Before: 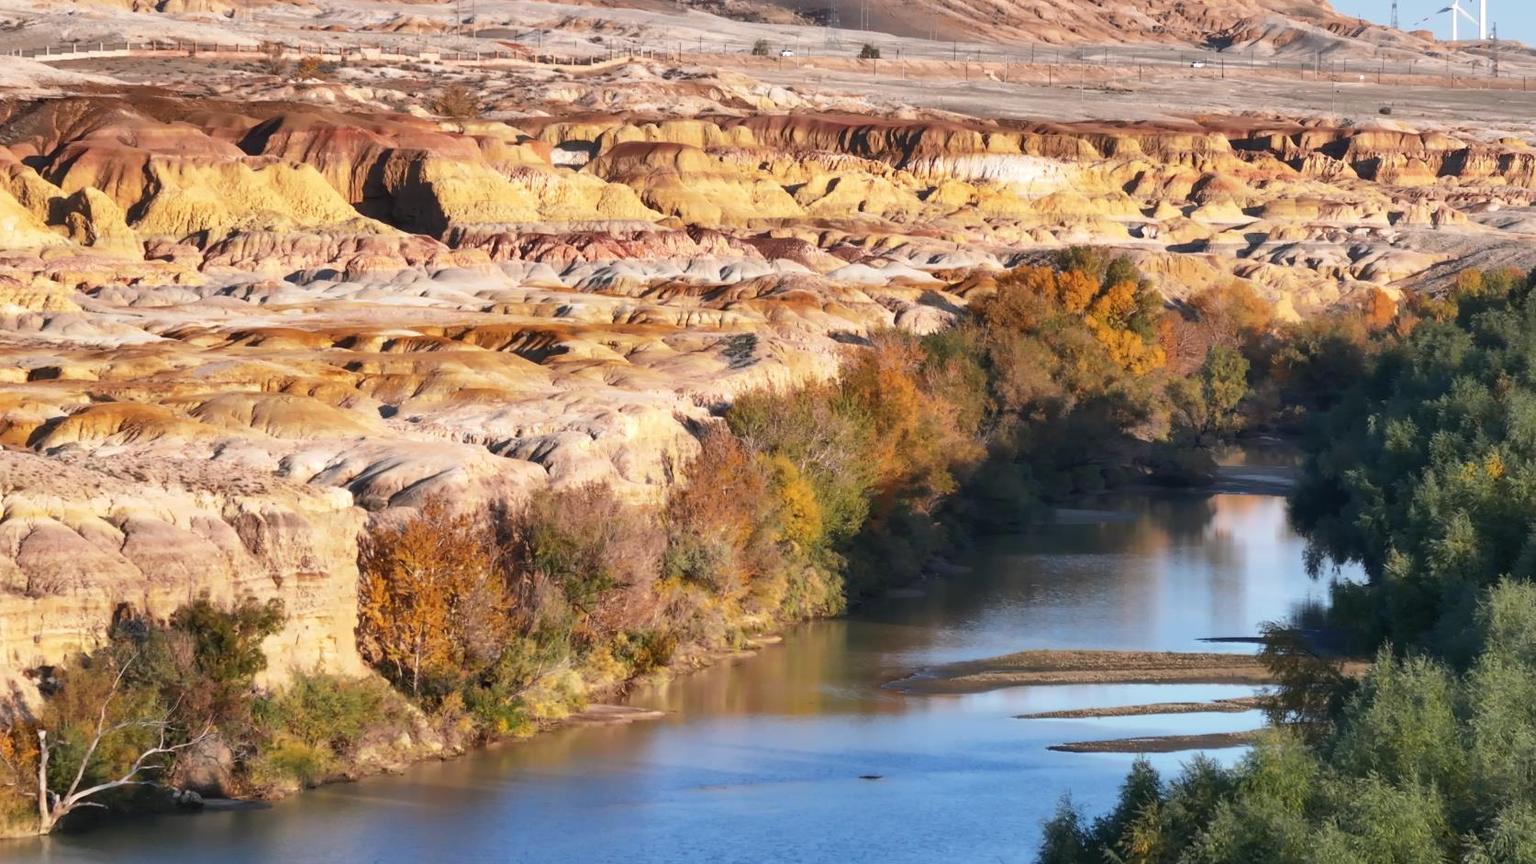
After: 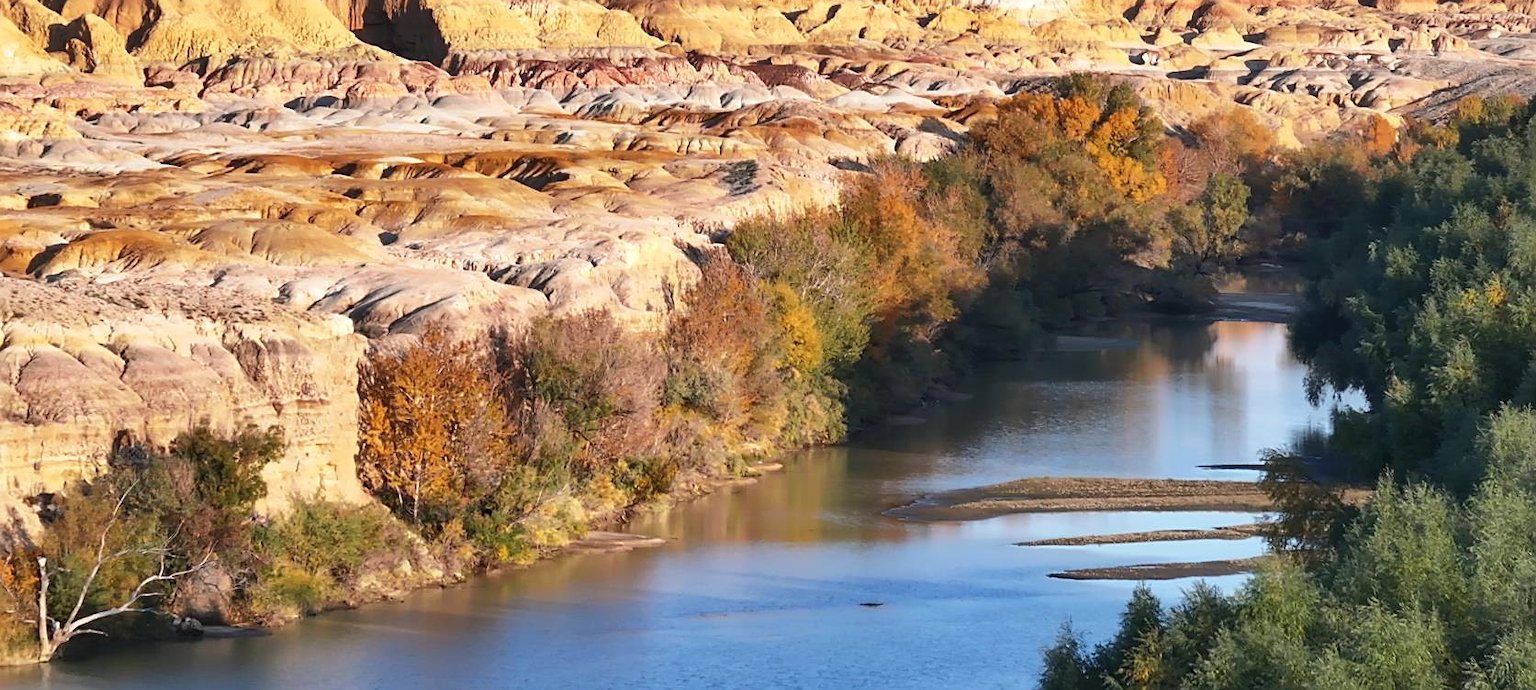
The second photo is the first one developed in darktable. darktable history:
crop and rotate: top 20.152%
shadows and highlights: shadows 3.79, highlights -17.13, soften with gaussian
sharpen: on, module defaults
exposure: black level correction -0.001, exposure 0.079 EV, compensate highlight preservation false
